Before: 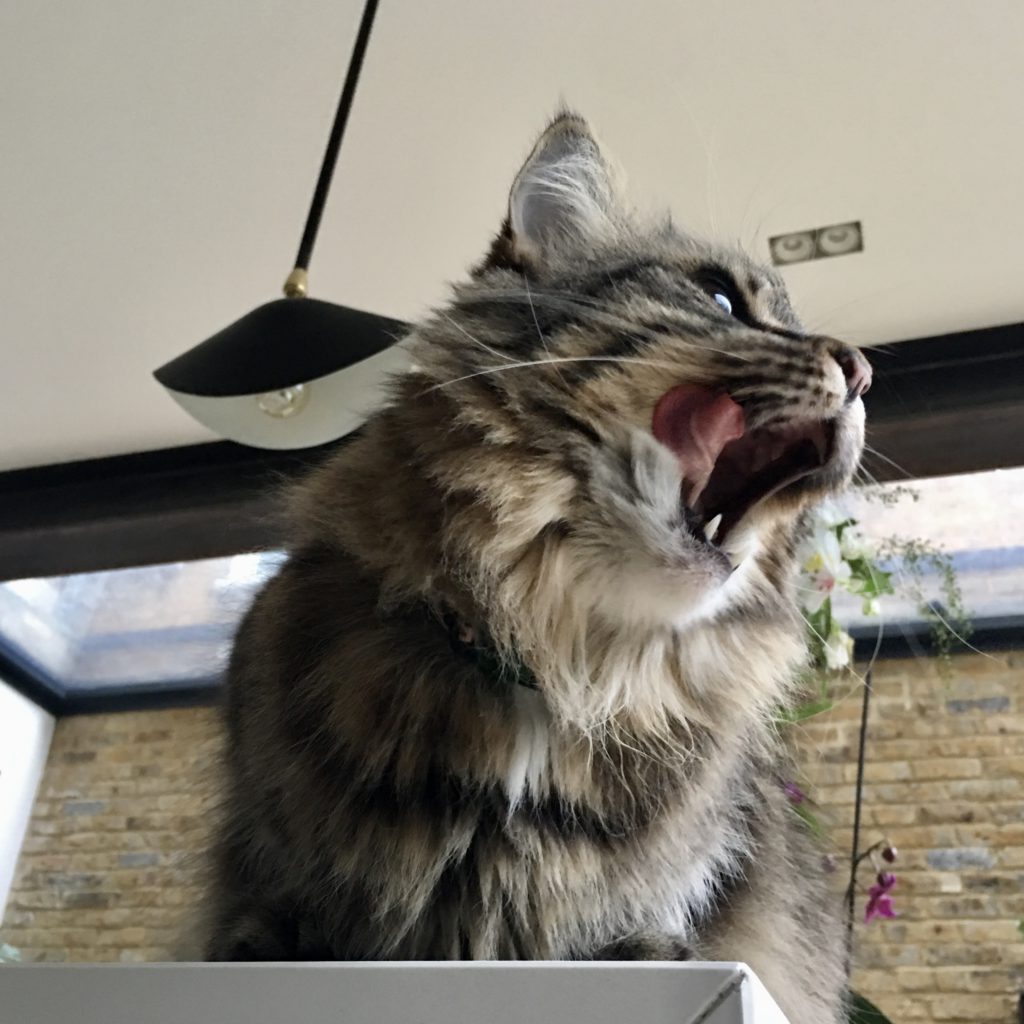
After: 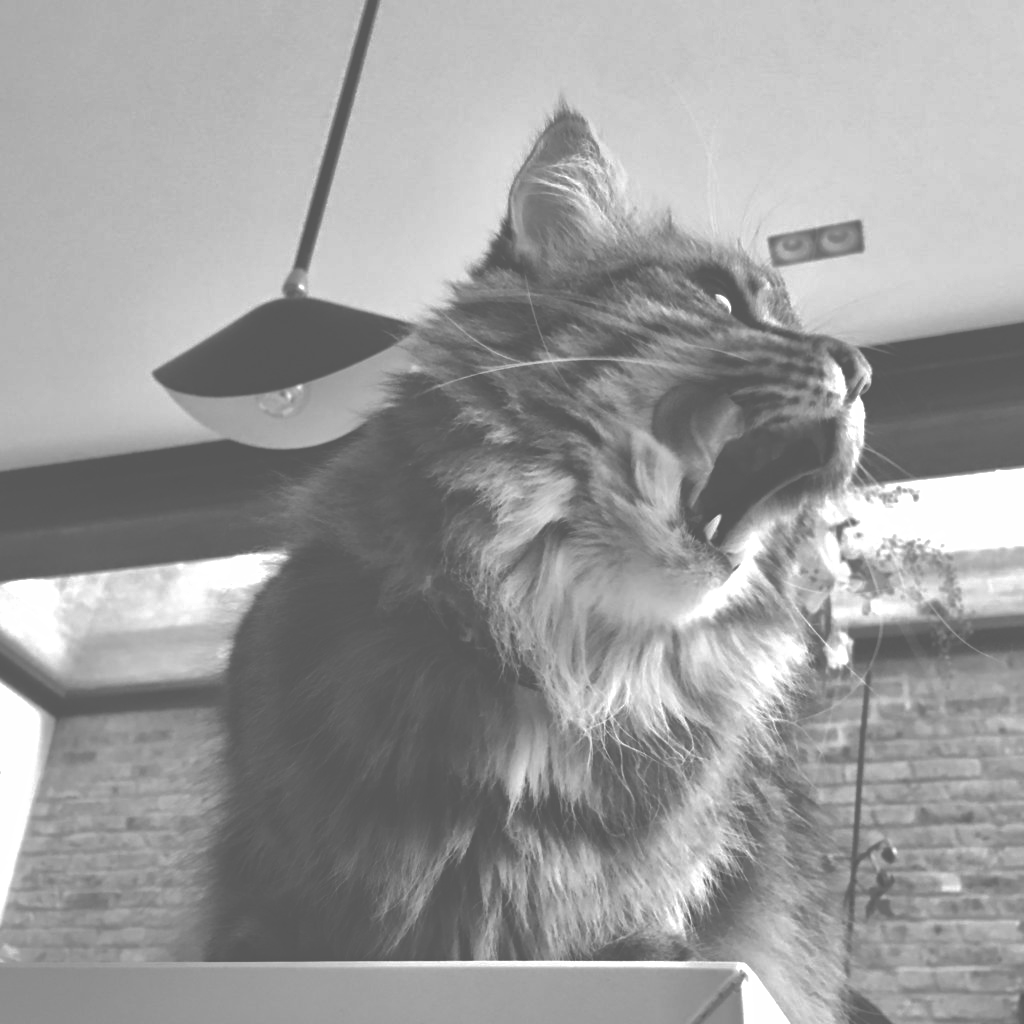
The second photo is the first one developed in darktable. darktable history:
monochrome: on, module defaults
exposure: black level correction -0.071, exposure 0.5 EV, compensate highlight preservation false
color correction: highlights a* 21.88, highlights b* 22.25
shadows and highlights: shadows 40, highlights -60
